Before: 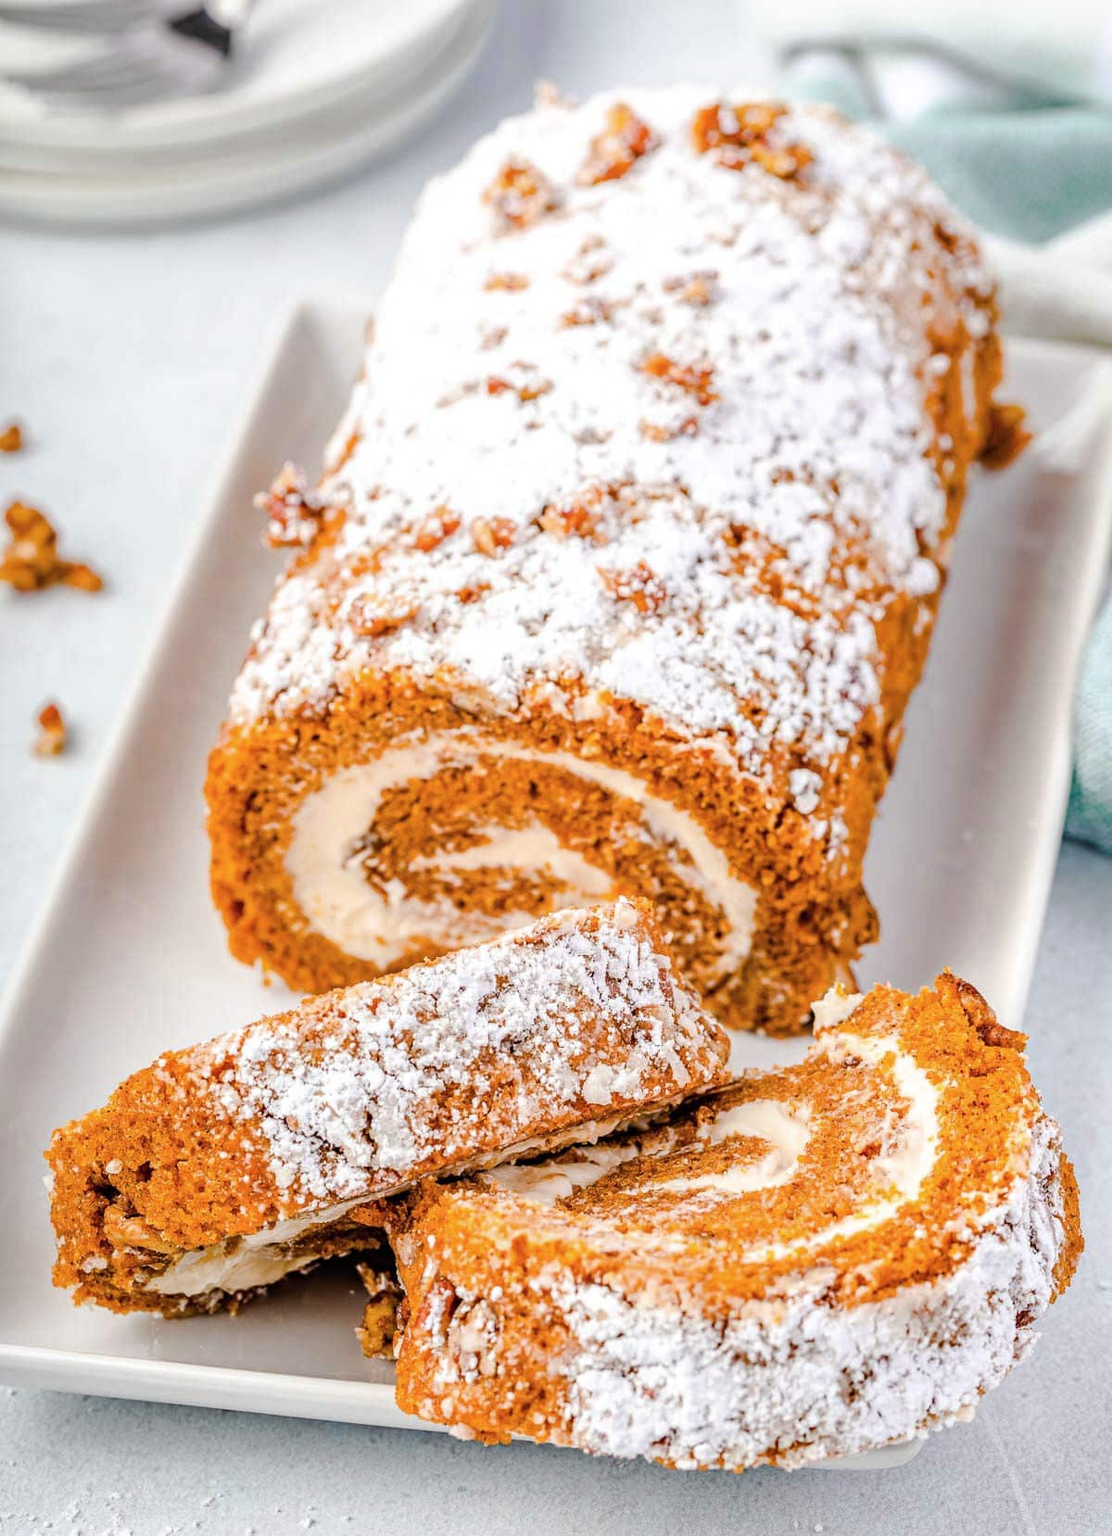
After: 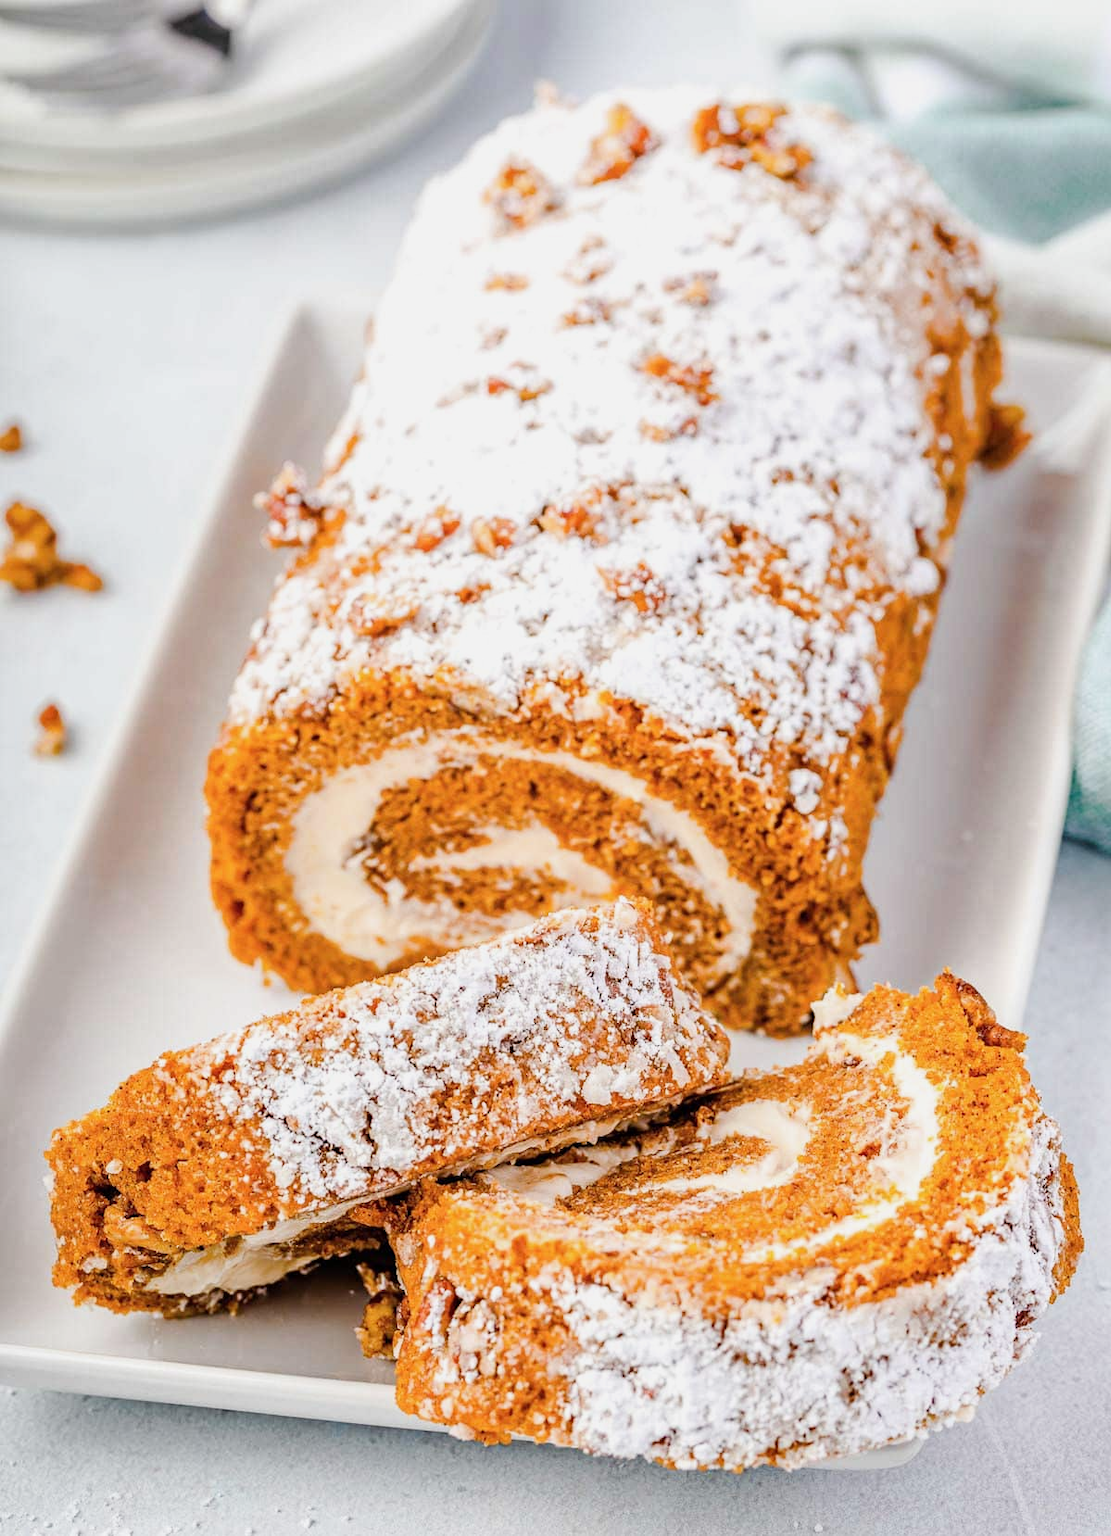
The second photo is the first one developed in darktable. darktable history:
tone curve: curves: ch0 [(0, 0) (0.822, 0.825) (0.994, 0.955)]; ch1 [(0, 0) (0.226, 0.261) (0.383, 0.397) (0.46, 0.46) (0.498, 0.501) (0.524, 0.543) (0.578, 0.575) (1, 1)]; ch2 [(0, 0) (0.438, 0.456) (0.5, 0.495) (0.547, 0.515) (0.597, 0.58) (0.629, 0.603) (1, 1)], preserve colors none
